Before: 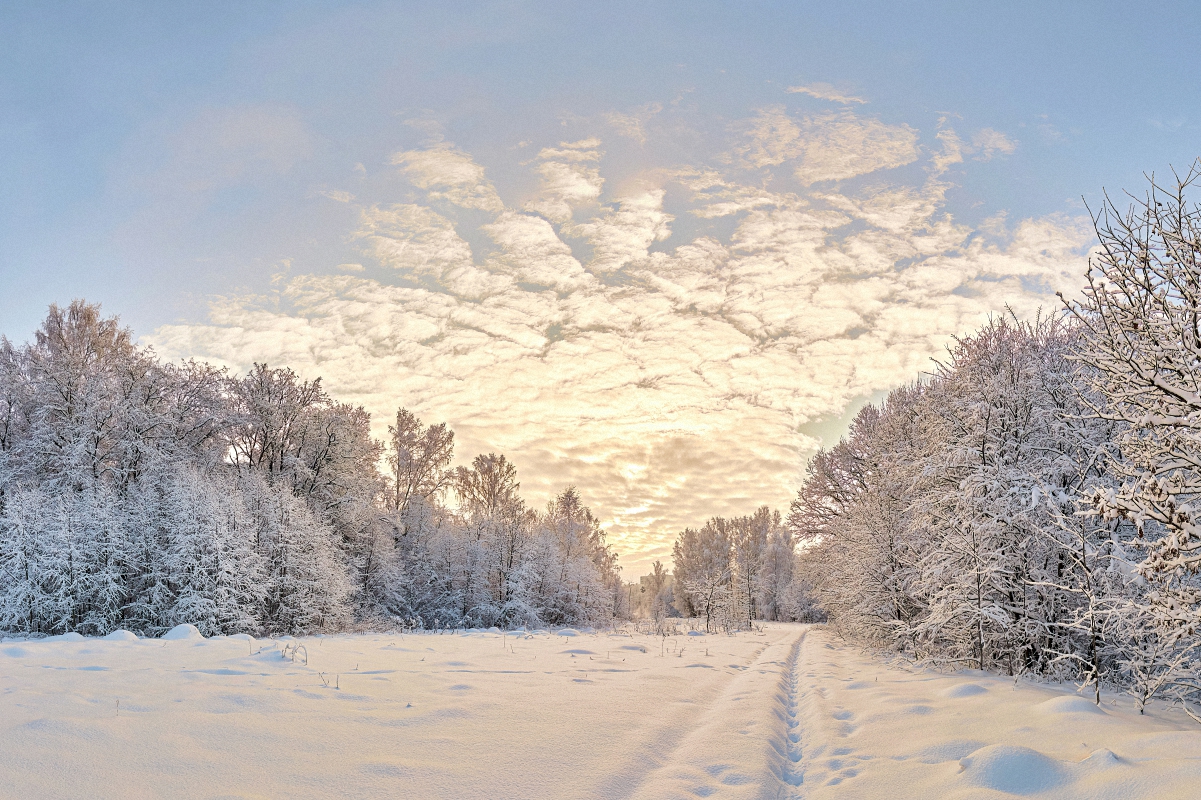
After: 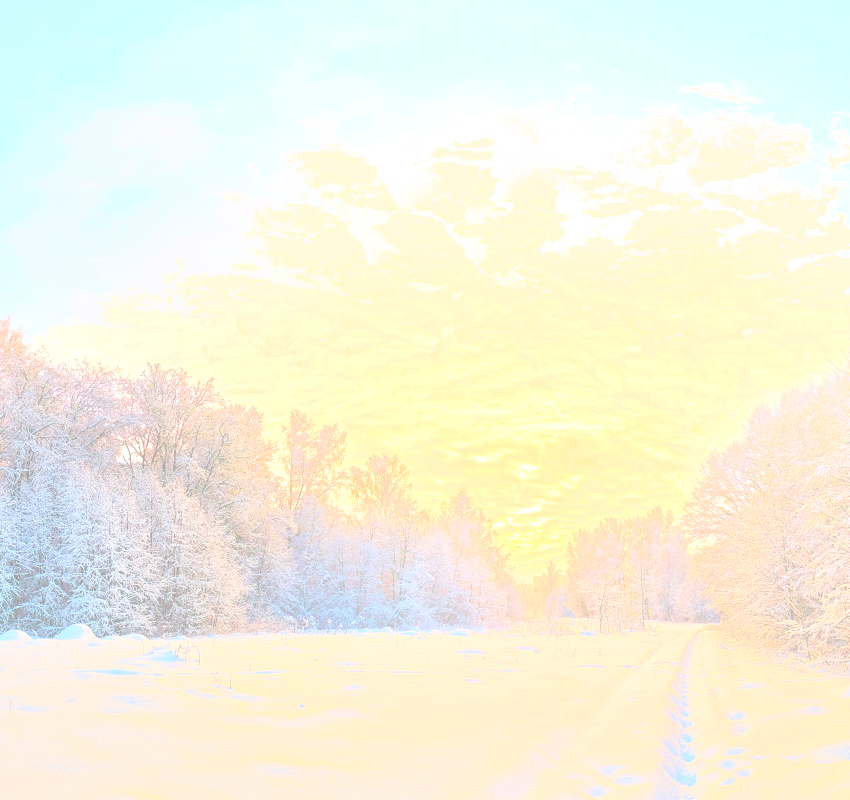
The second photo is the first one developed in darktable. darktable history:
crop and rotate: left 9.061%, right 20.142%
bloom: size 40%
color balance rgb: linear chroma grading › global chroma 9%, perceptual saturation grading › global saturation 36%, perceptual saturation grading › shadows 35%, perceptual brilliance grading › global brilliance 15%, perceptual brilliance grading › shadows -35%, global vibrance 15%
